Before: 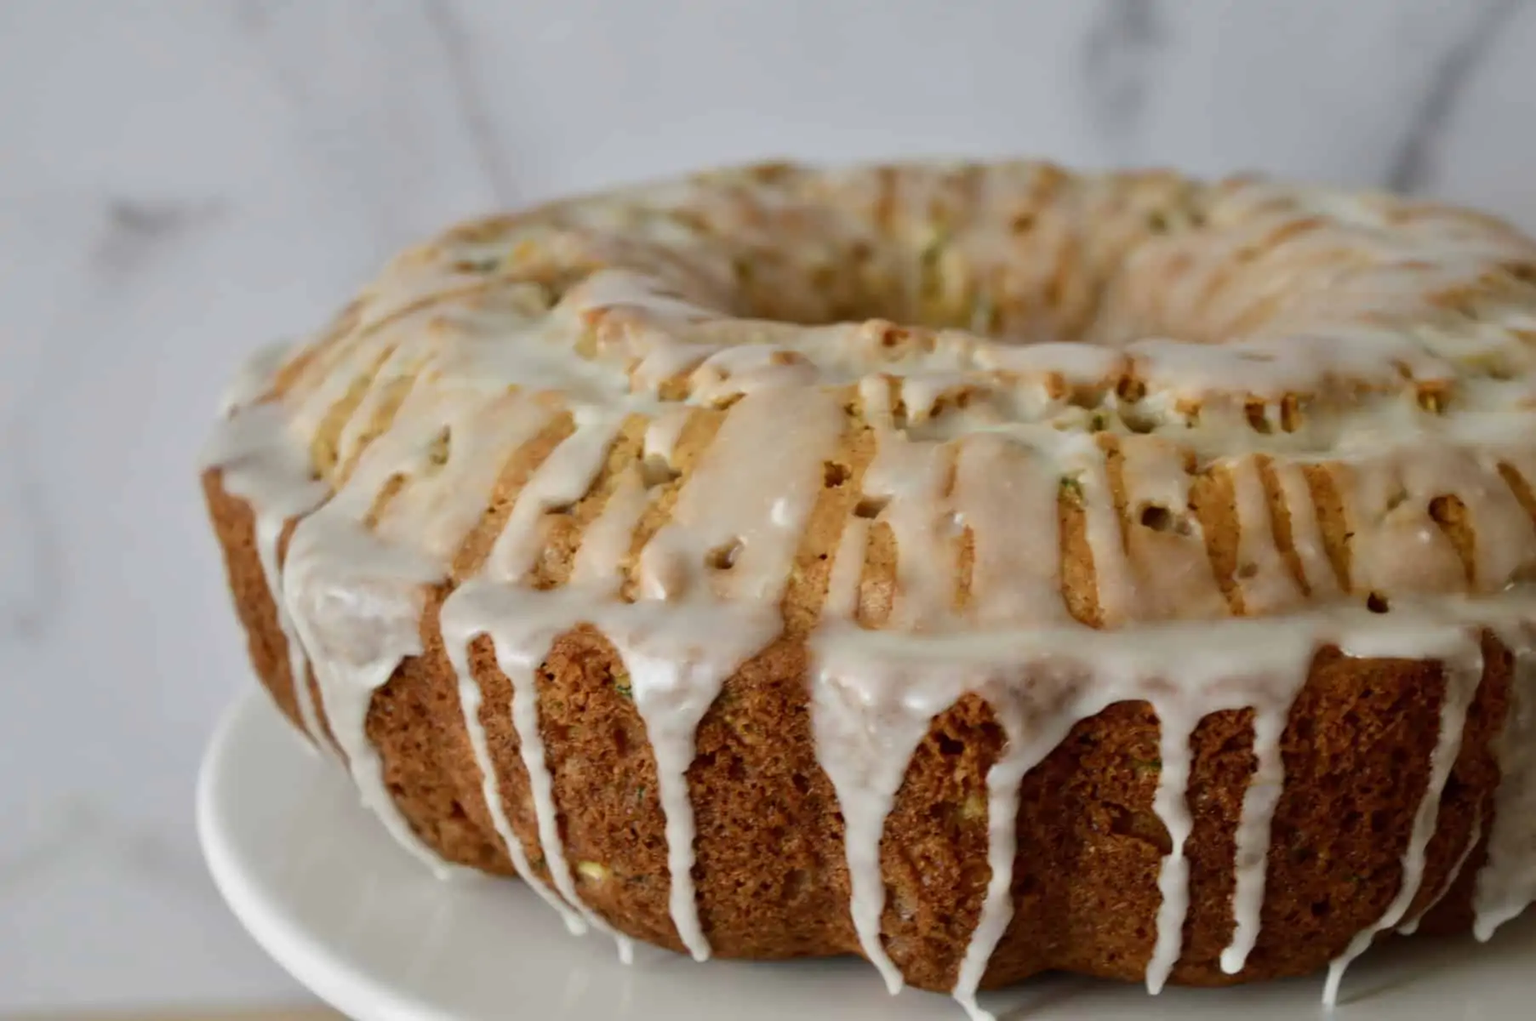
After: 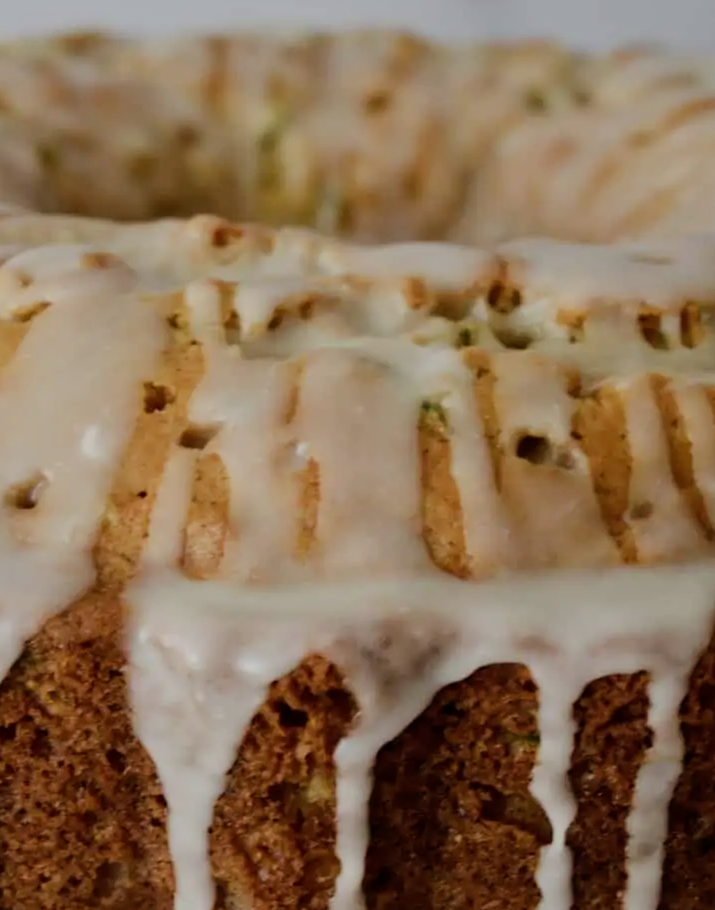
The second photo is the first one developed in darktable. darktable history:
filmic rgb: black relative exposure -7.65 EV, white relative exposure 4.56 EV, hardness 3.61
crop: left 45.721%, top 13.393%, right 14.118%, bottom 10.01%
